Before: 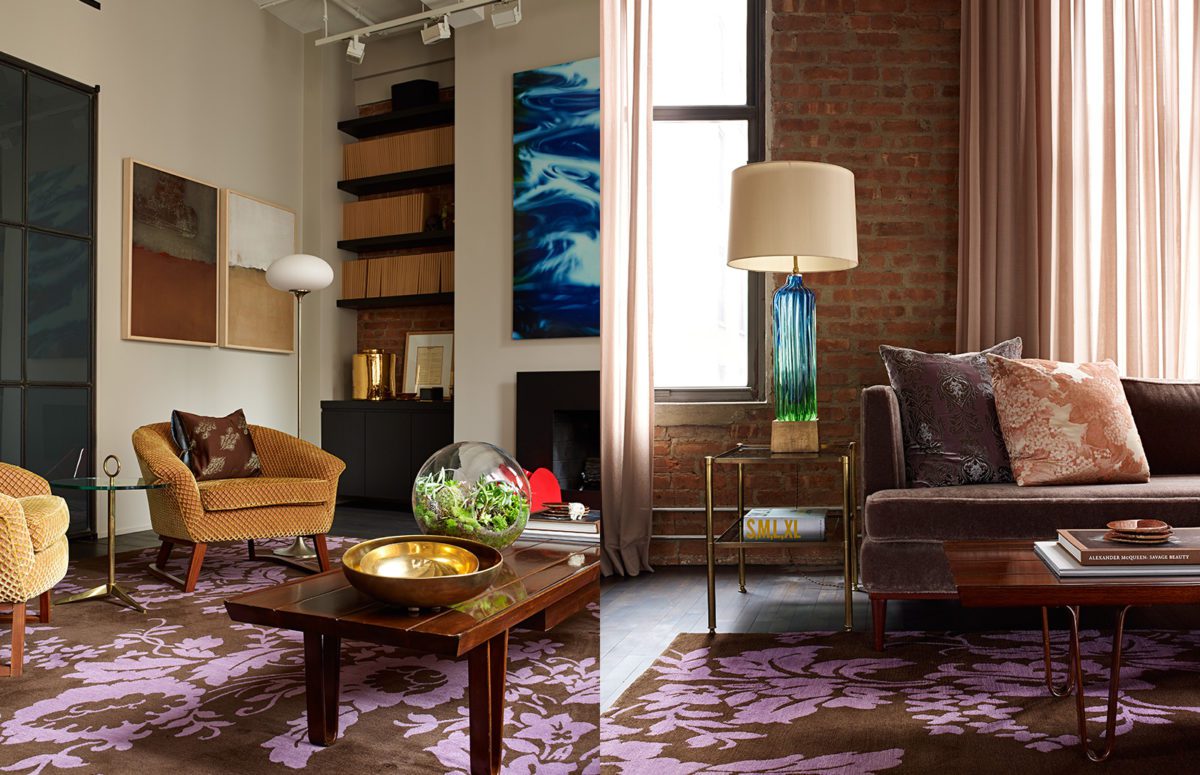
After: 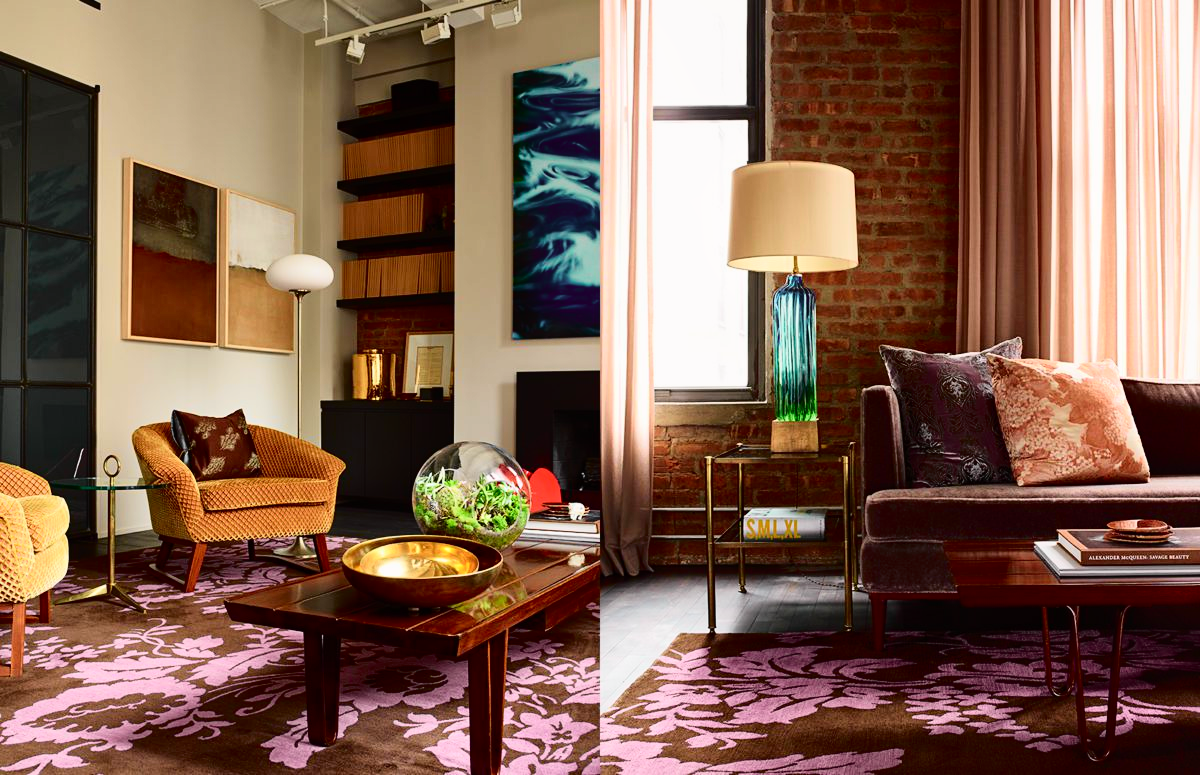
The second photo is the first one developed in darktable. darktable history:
local contrast: mode bilateral grid, contrast 20, coarseness 50, detail 120%, midtone range 0.2
tone curve: curves: ch0 [(0, 0.014) (0.17, 0.099) (0.398, 0.423) (0.725, 0.828) (0.872, 0.918) (1, 0.981)]; ch1 [(0, 0) (0.402, 0.36) (0.489, 0.491) (0.5, 0.503) (0.515, 0.52) (0.545, 0.572) (0.615, 0.662) (0.701, 0.725) (1, 1)]; ch2 [(0, 0) (0.42, 0.458) (0.485, 0.499) (0.503, 0.503) (0.531, 0.542) (0.561, 0.594) (0.644, 0.694) (0.717, 0.753) (1, 0.991)], color space Lab, independent channels
